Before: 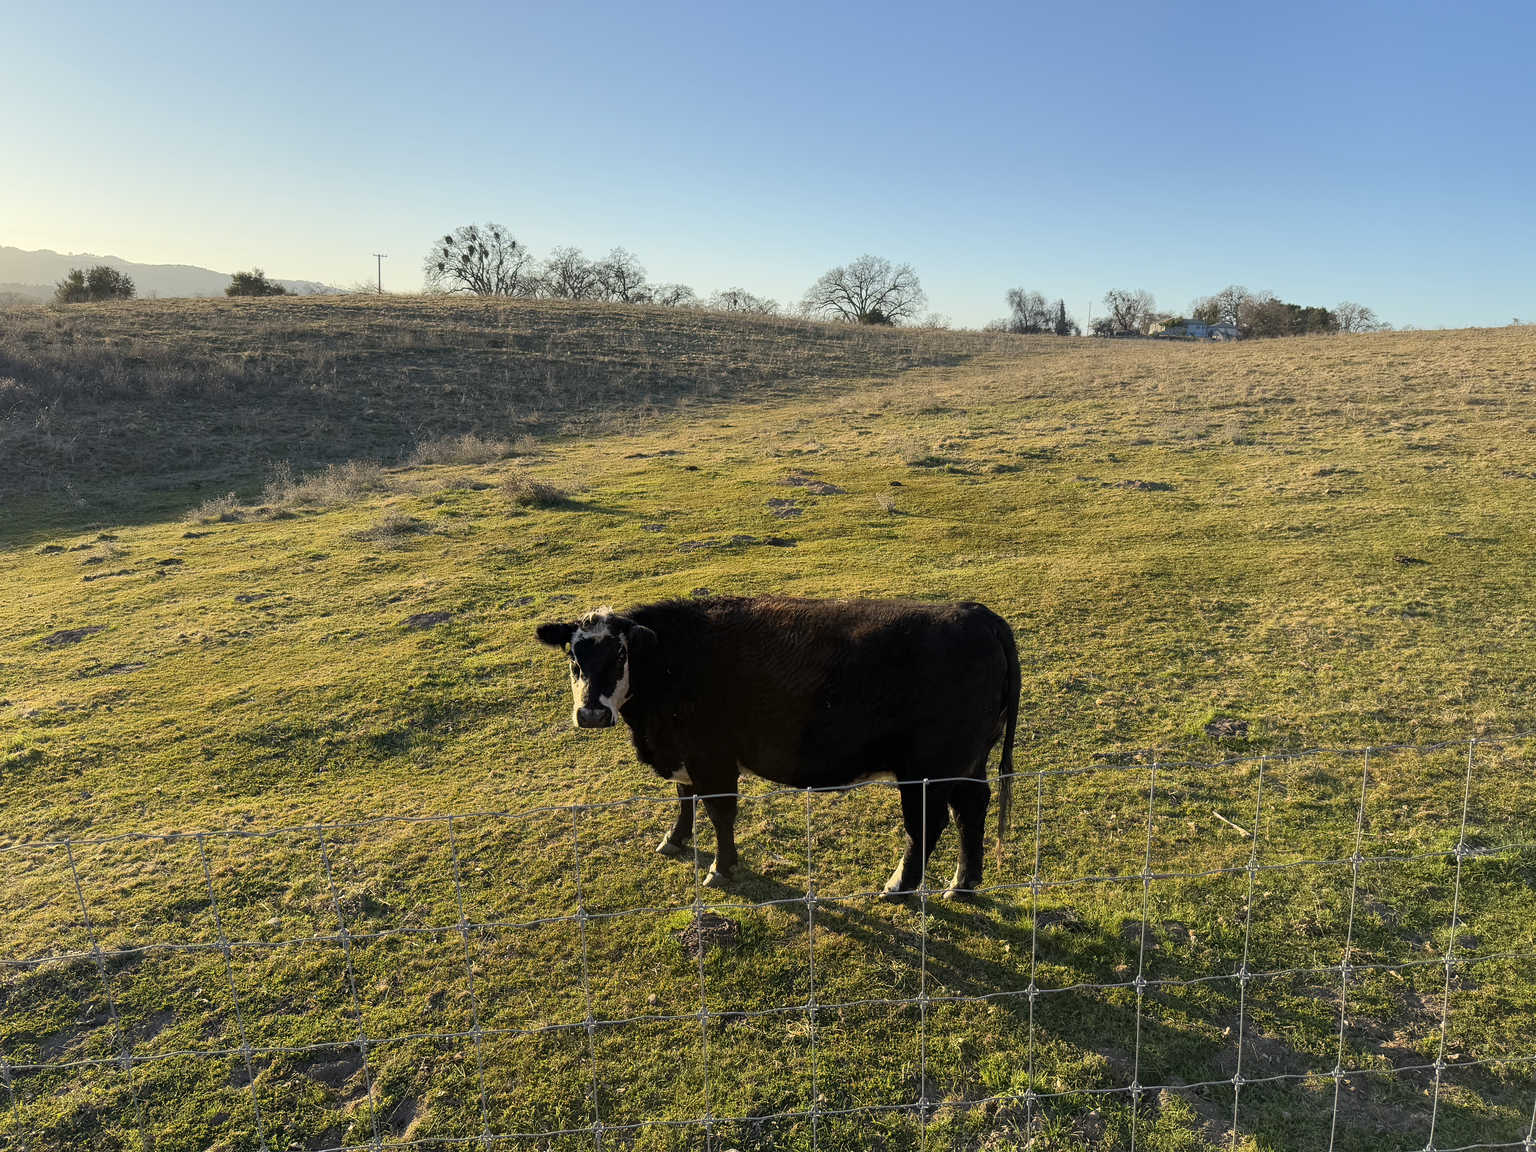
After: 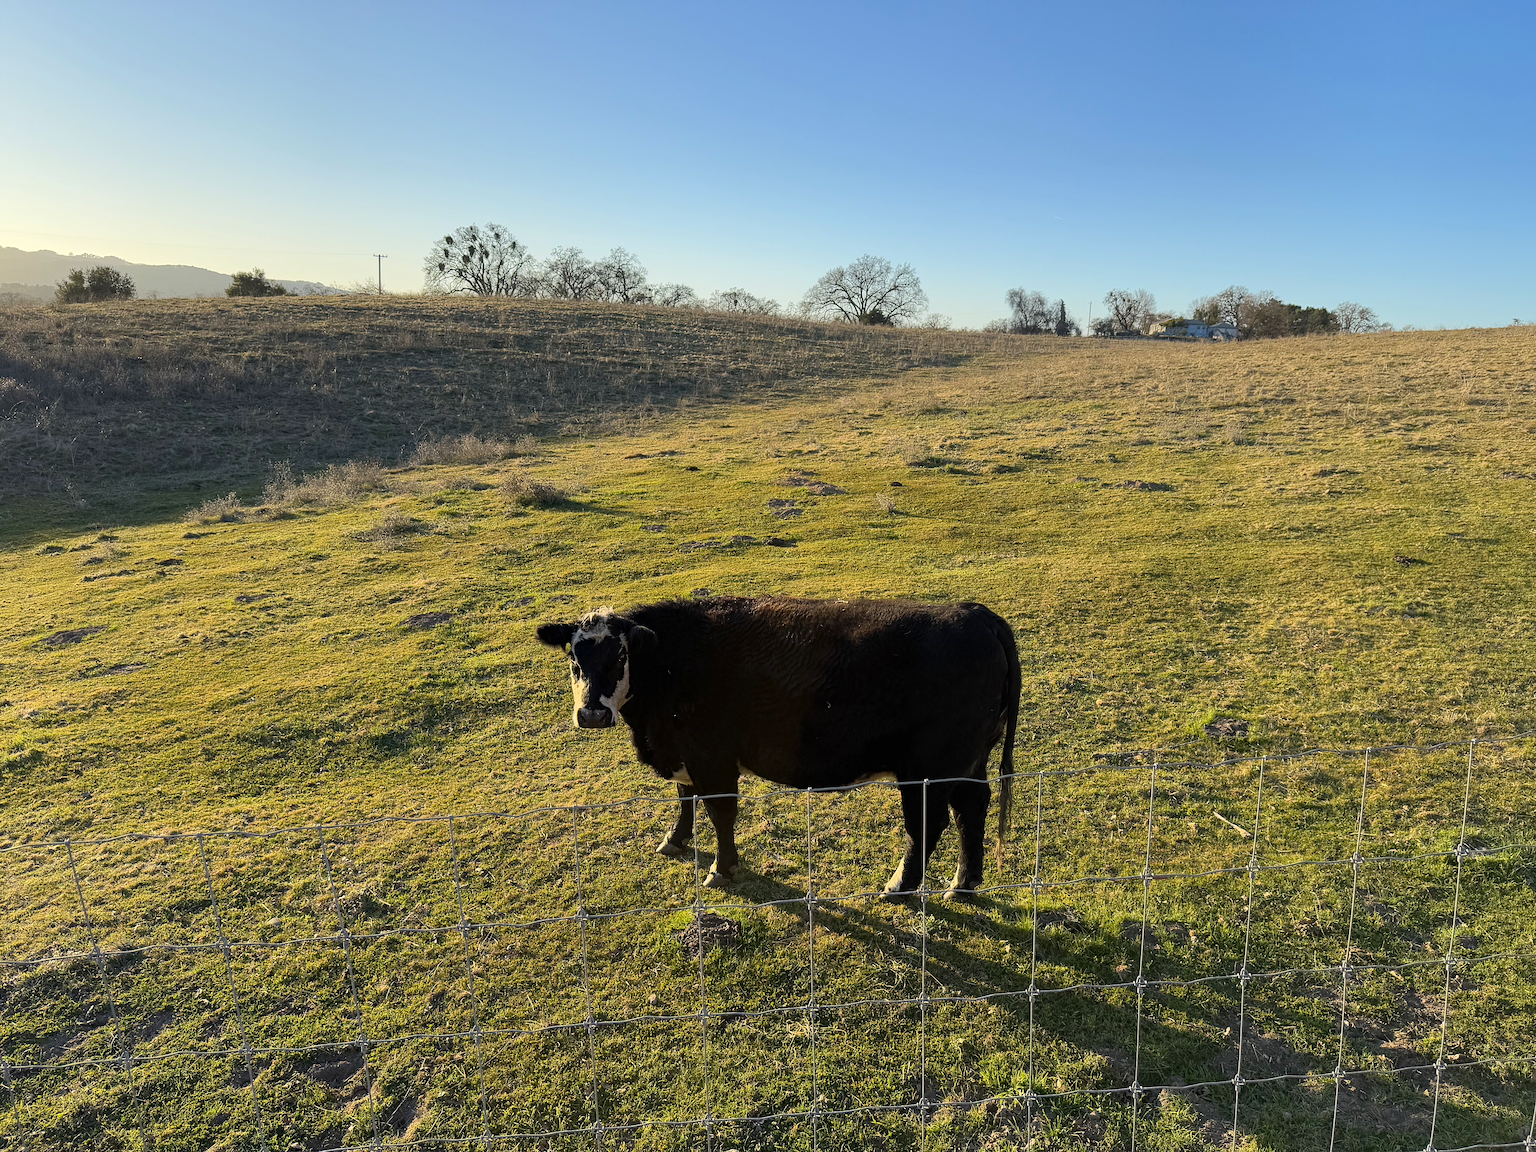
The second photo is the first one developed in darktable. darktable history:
sharpen: radius 1.026
color correction: highlights b* -0.033, saturation 1.13
haze removal: compatibility mode true, adaptive false
